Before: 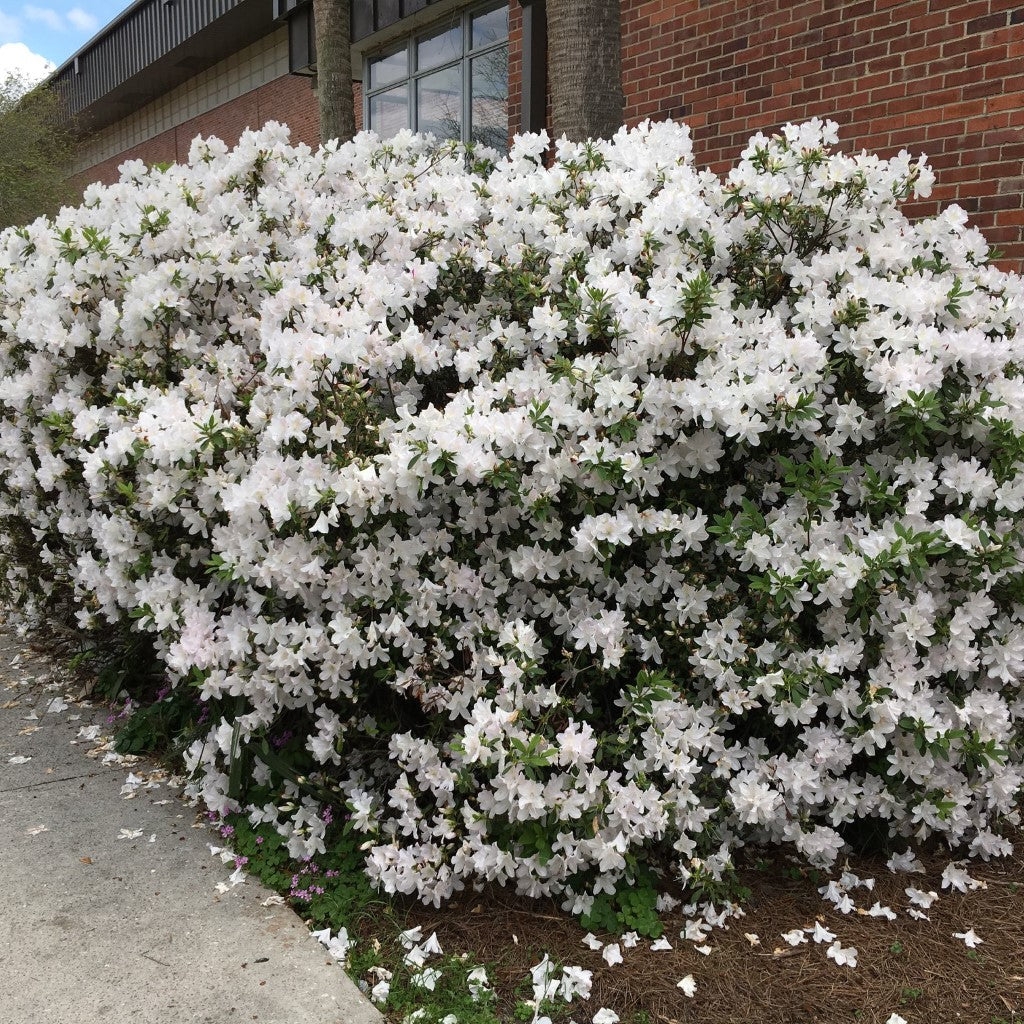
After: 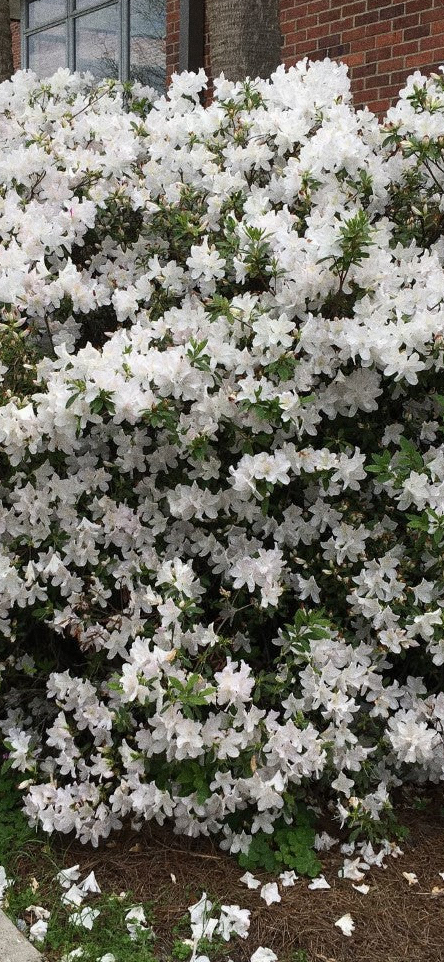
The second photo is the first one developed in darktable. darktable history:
grain: coarseness 0.09 ISO, strength 40%
tone equalizer: -7 EV 0.18 EV, -6 EV 0.12 EV, -5 EV 0.08 EV, -4 EV 0.04 EV, -2 EV -0.02 EV, -1 EV -0.04 EV, +0 EV -0.06 EV, luminance estimator HSV value / RGB max
crop: left 33.452%, top 6.025%, right 23.155%
